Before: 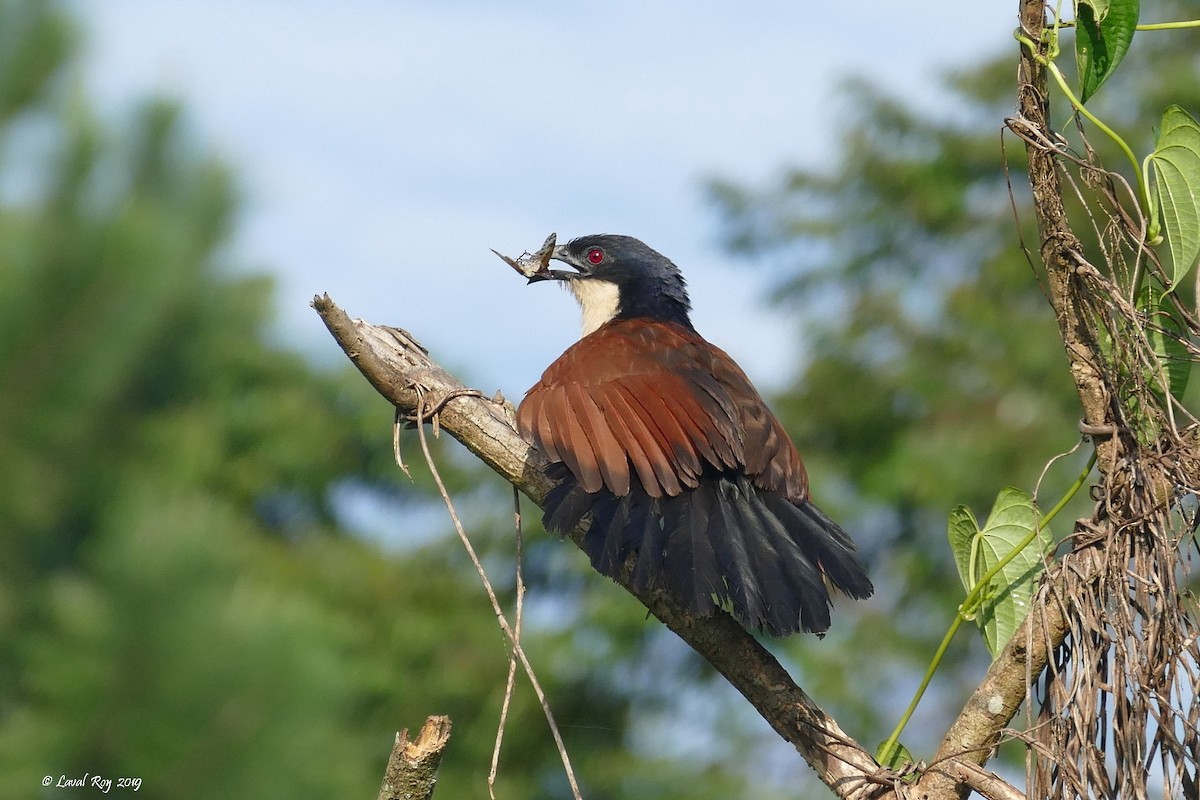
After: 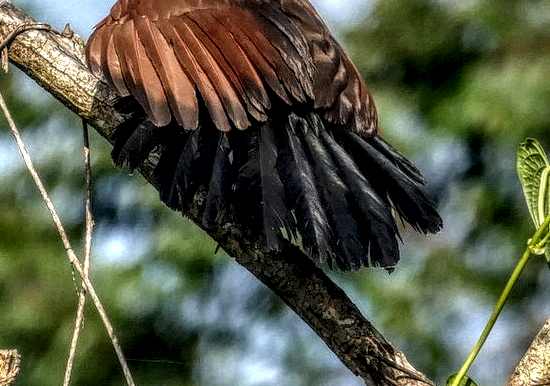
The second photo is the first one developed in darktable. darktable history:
shadows and highlights: shadows 24.5, highlights -78.15, soften with gaussian
local contrast: highlights 0%, shadows 0%, detail 300%, midtone range 0.3
color balance rgb: shadows lift › luminance -10%, power › luminance -9%, linear chroma grading › global chroma 10%, global vibrance 10%, contrast 15%, saturation formula JzAzBz (2021)
crop: left 35.976%, top 45.819%, right 18.162%, bottom 5.807%
